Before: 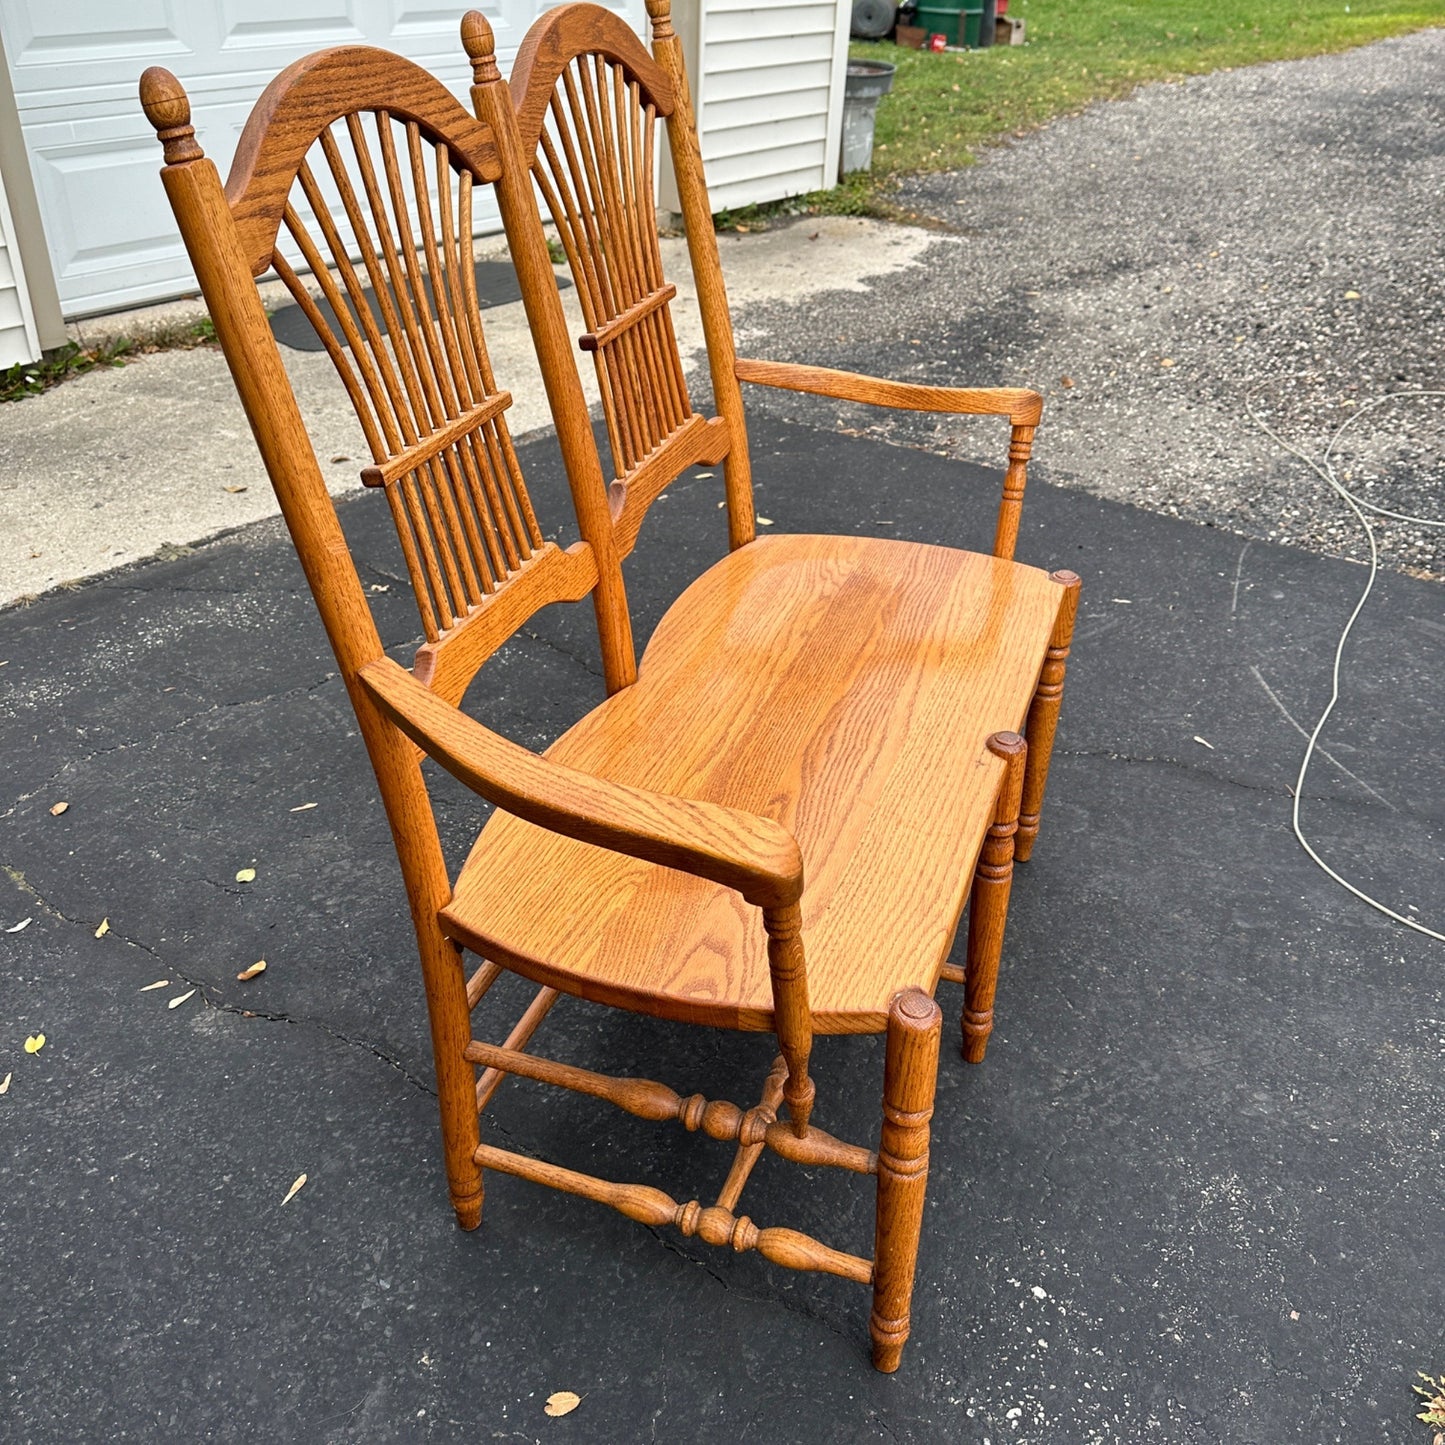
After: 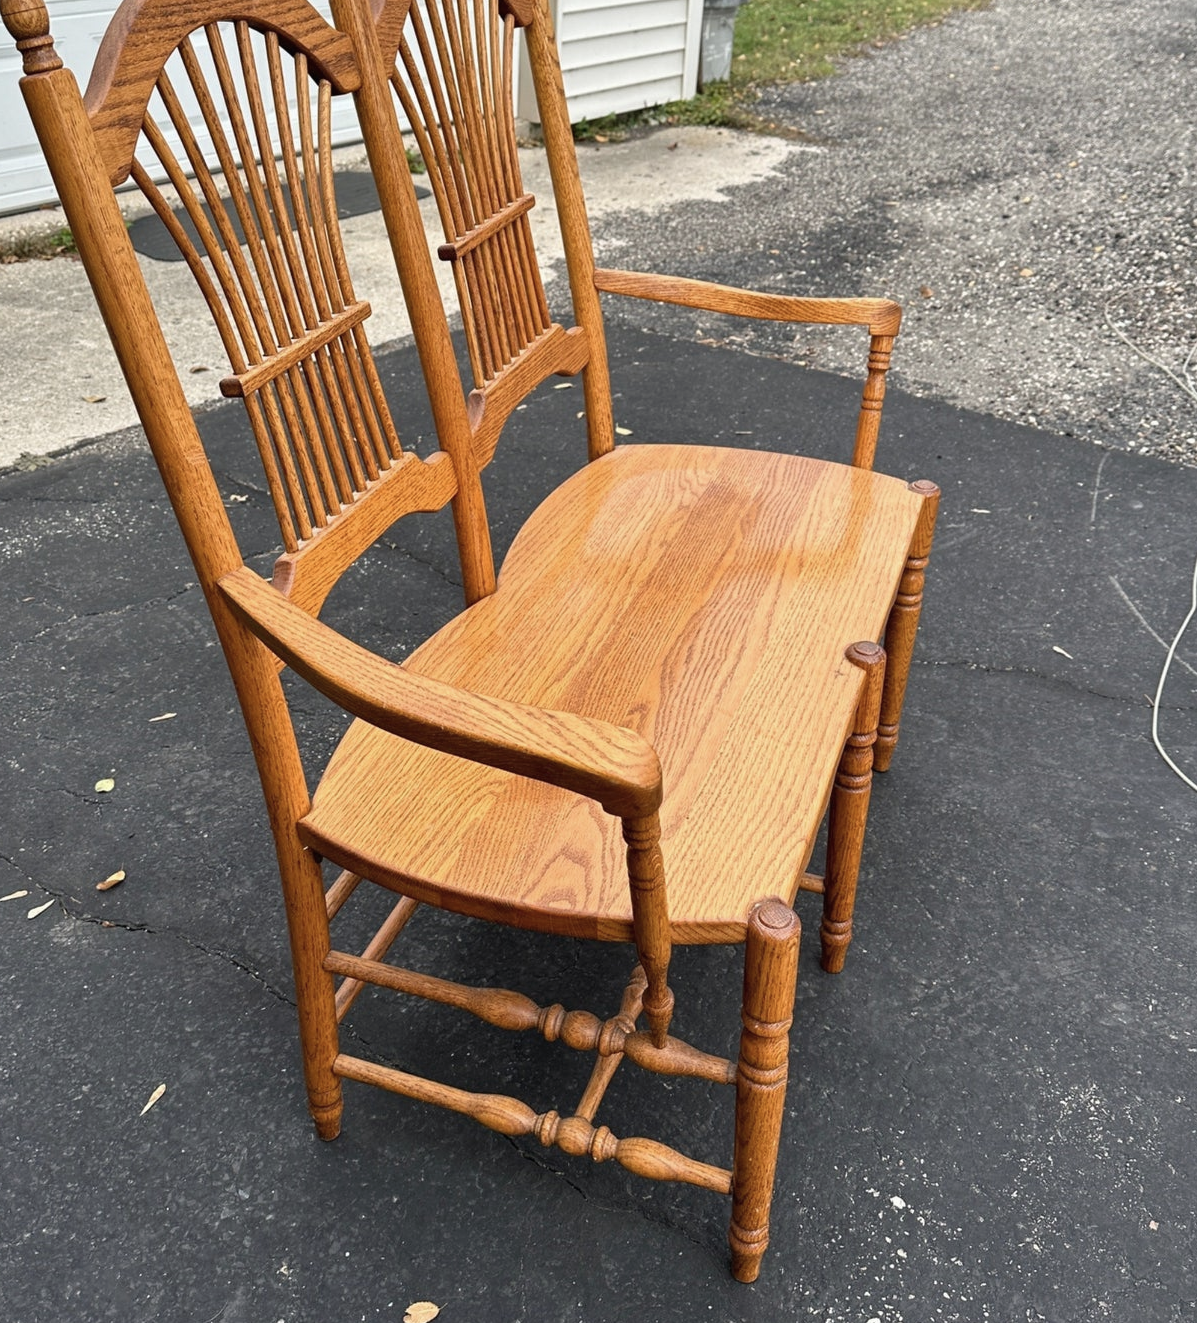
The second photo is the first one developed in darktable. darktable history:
rgb levels: preserve colors max RGB
contrast brightness saturation: contrast -0.02, brightness -0.01, saturation 0.03
color correction: saturation 0.8
crop: left 9.807%, top 6.259%, right 7.334%, bottom 2.177%
